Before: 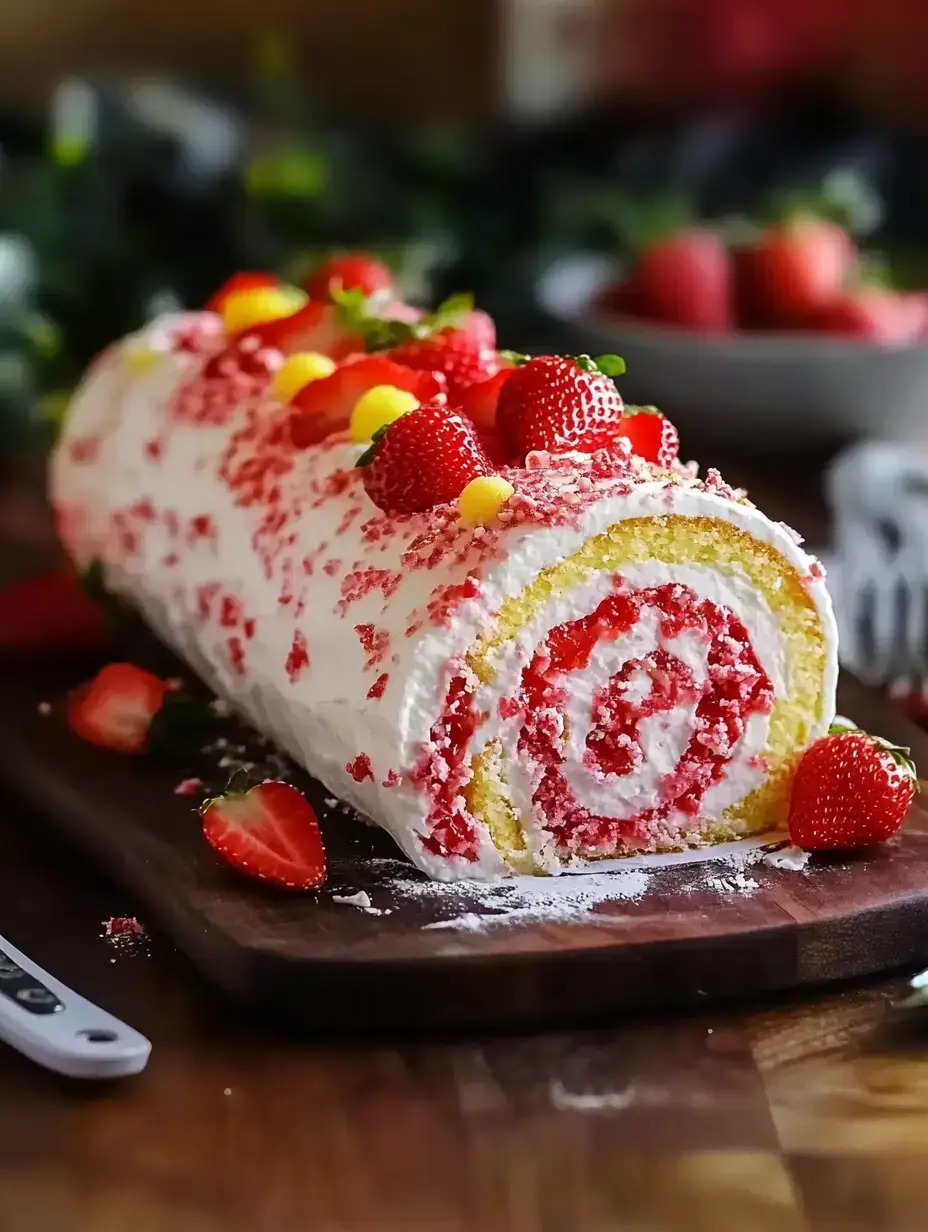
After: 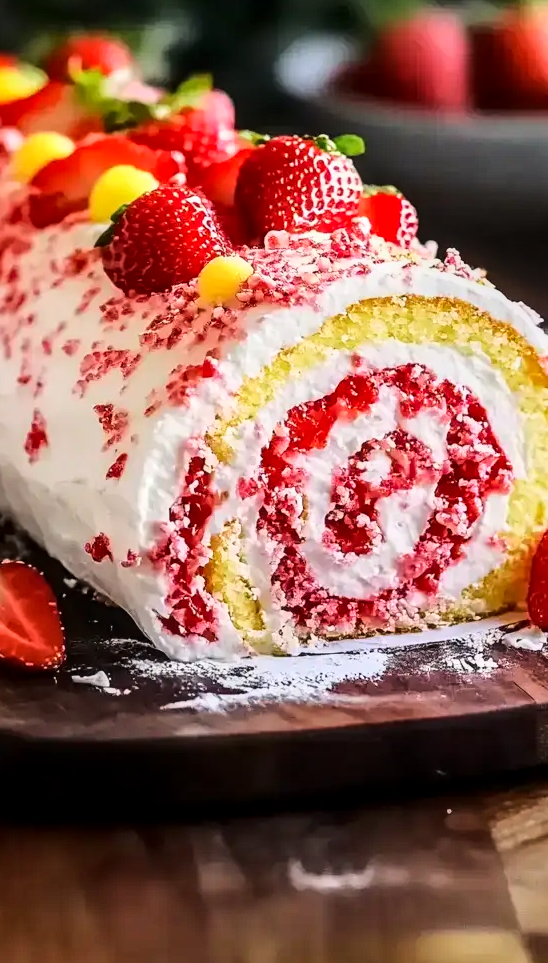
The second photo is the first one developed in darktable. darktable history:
base curve: curves: ch0 [(0, 0) (0.028, 0.03) (0.121, 0.232) (0.46, 0.748) (0.859, 0.968) (1, 1)]
local contrast: on, module defaults
crop and rotate: left 28.209%, top 17.912%, right 12.672%, bottom 3.917%
exposure: black level correction 0.001, exposure -0.202 EV, compensate highlight preservation false
